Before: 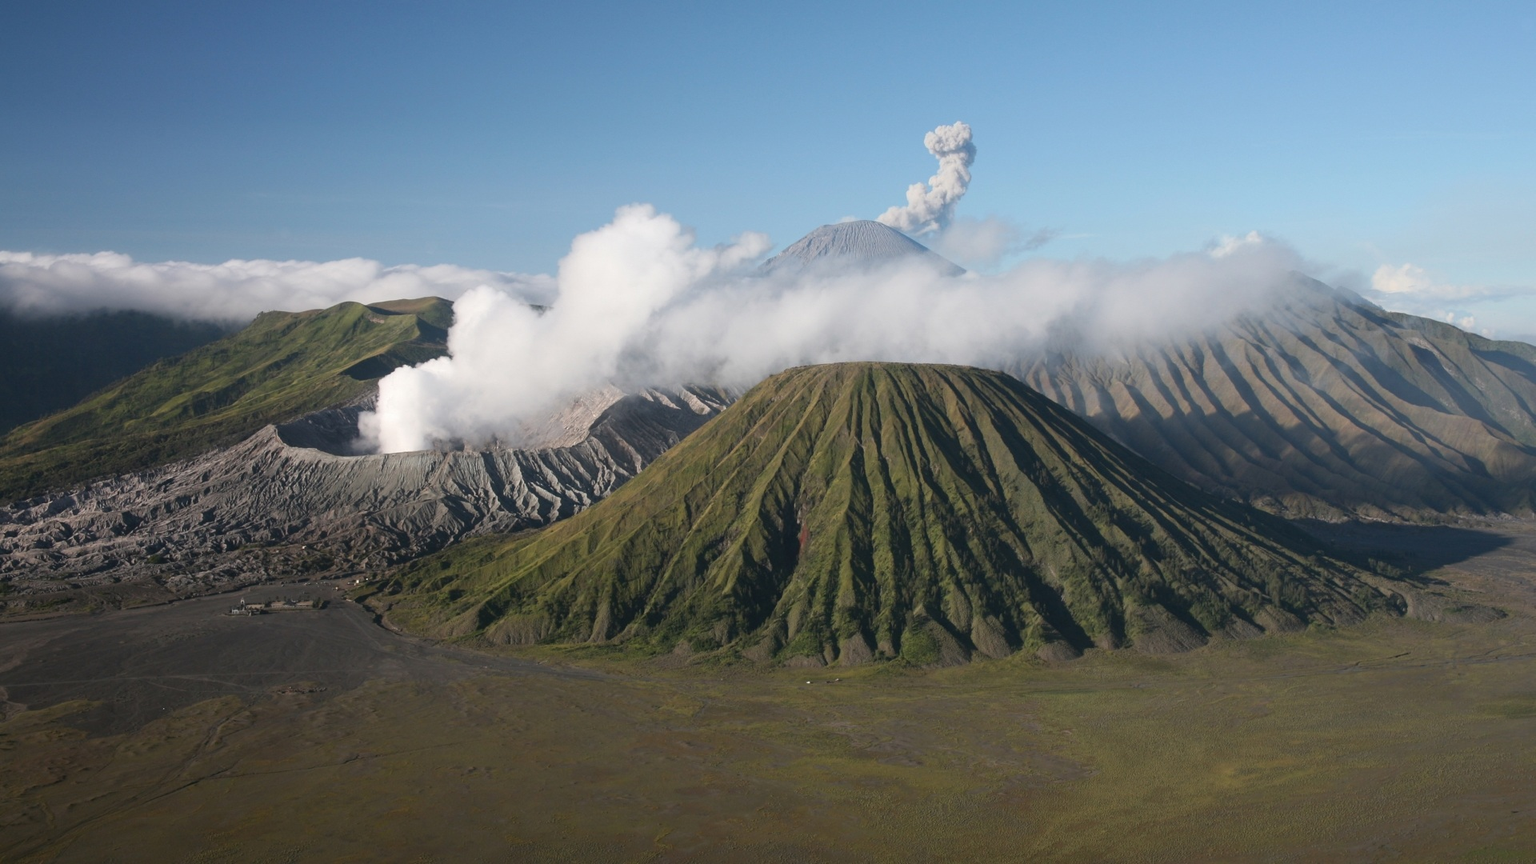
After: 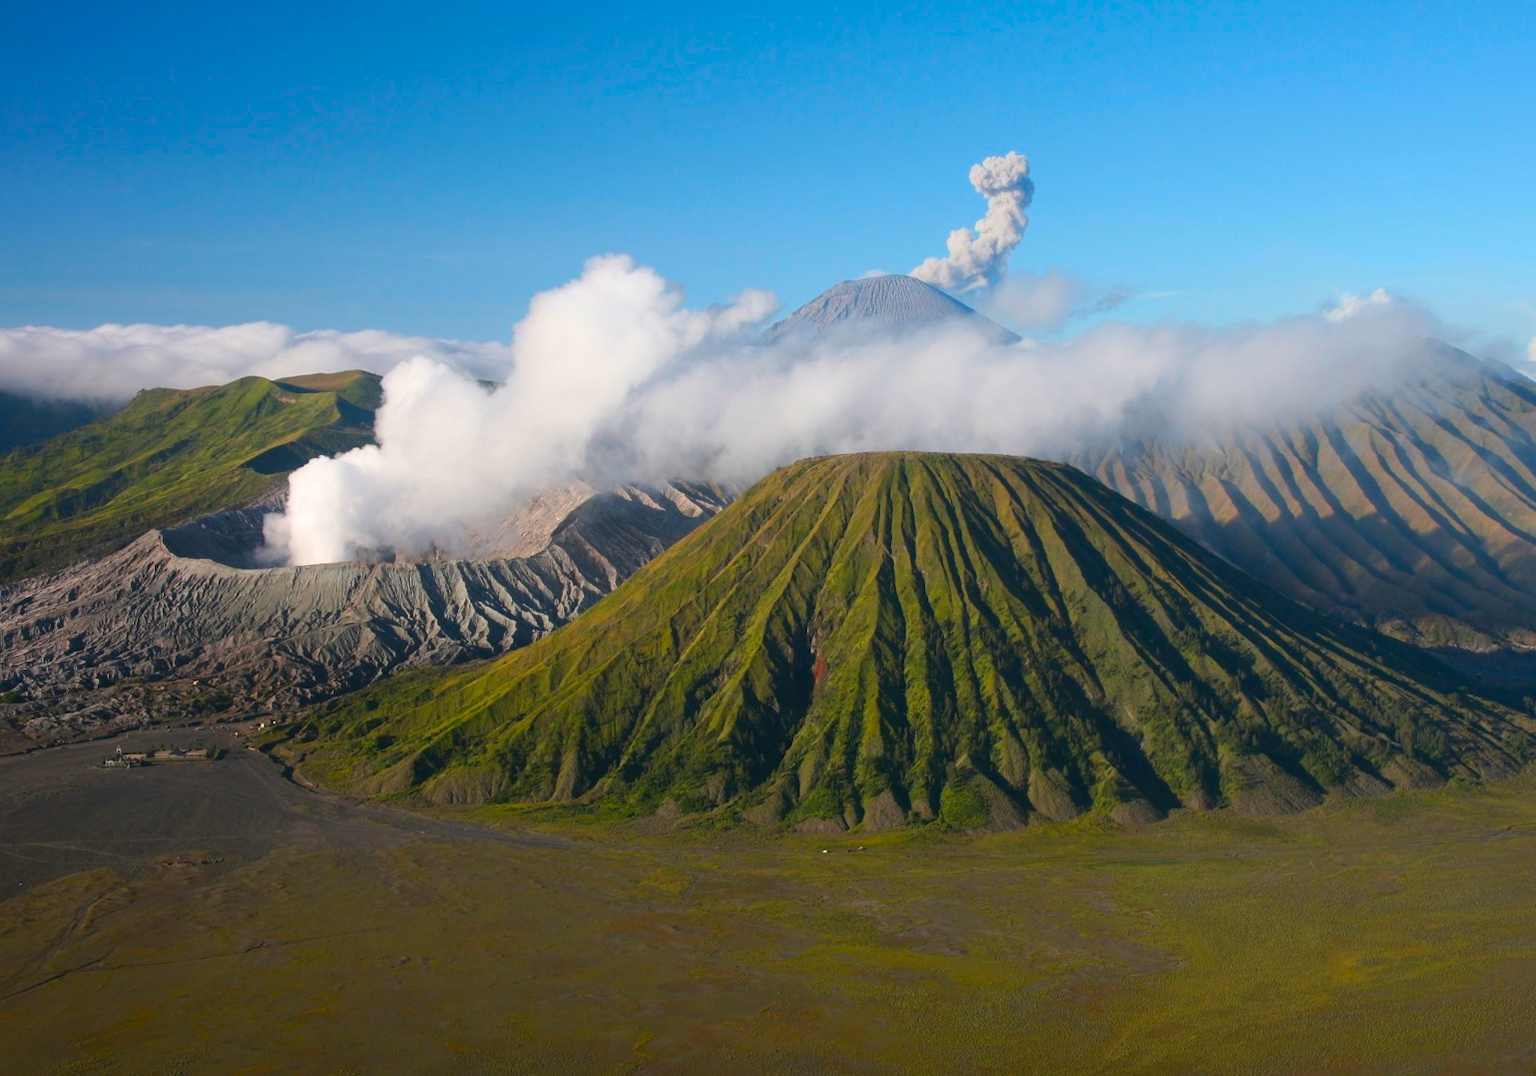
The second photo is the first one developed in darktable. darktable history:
color correction: saturation 1.34
color balance rgb: perceptual saturation grading › global saturation 25%, global vibrance 20%
exposure: compensate highlight preservation false
tone equalizer: -8 EV -1.84 EV, -7 EV -1.16 EV, -6 EV -1.62 EV, smoothing diameter 25%, edges refinement/feathering 10, preserve details guided filter
crop and rotate: left 9.597%, right 10.195%
